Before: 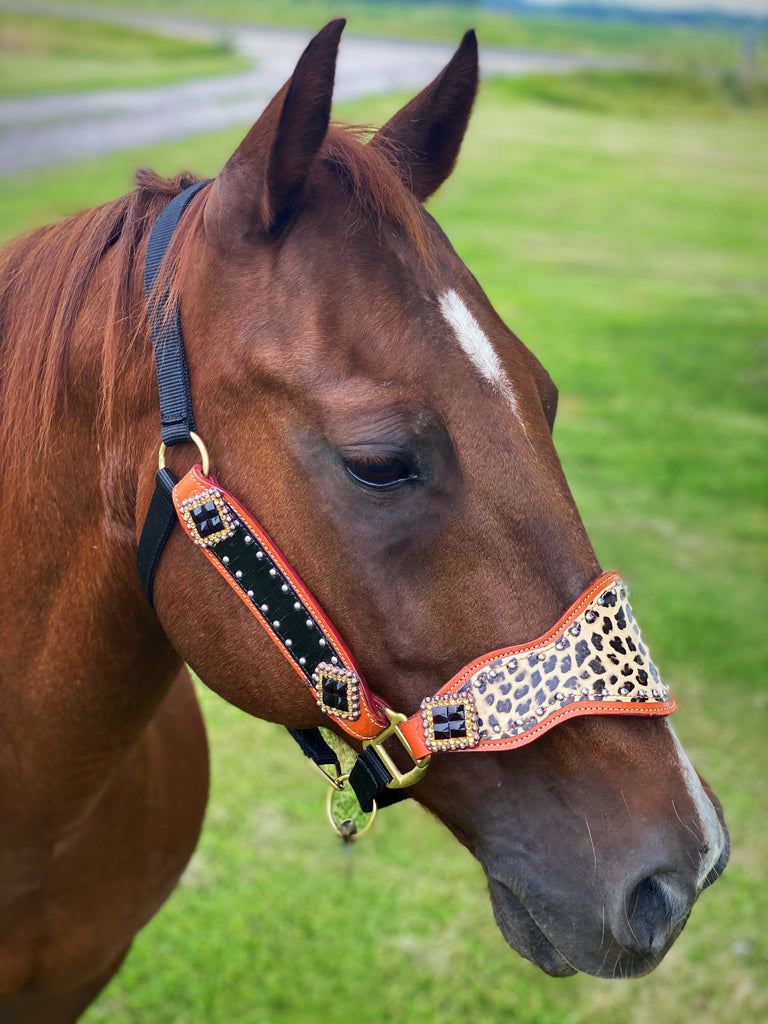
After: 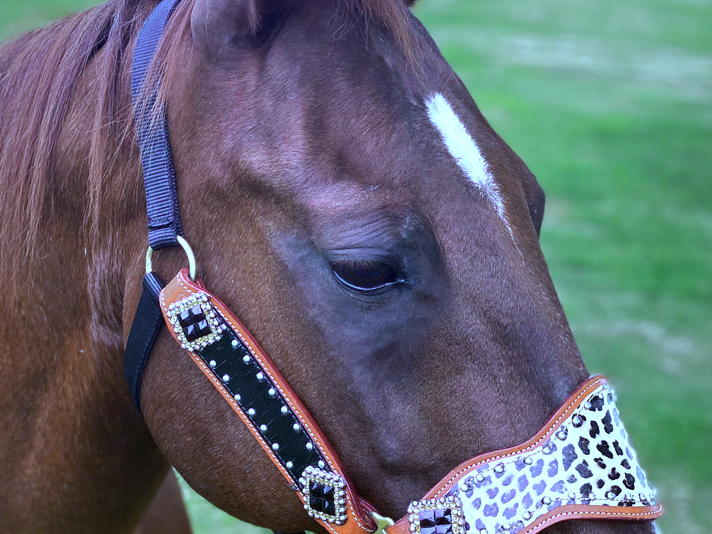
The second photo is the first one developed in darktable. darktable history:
white balance: red 0.766, blue 1.537
crop: left 1.744%, top 19.225%, right 5.069%, bottom 28.357%
color zones: curves: ch0 [(0.018, 0.548) (0.224, 0.64) (0.425, 0.447) (0.675, 0.575) (0.732, 0.579)]; ch1 [(0.066, 0.487) (0.25, 0.5) (0.404, 0.43) (0.75, 0.421) (0.956, 0.421)]; ch2 [(0.044, 0.561) (0.215, 0.465) (0.399, 0.544) (0.465, 0.548) (0.614, 0.447) (0.724, 0.43) (0.882, 0.623) (0.956, 0.632)]
